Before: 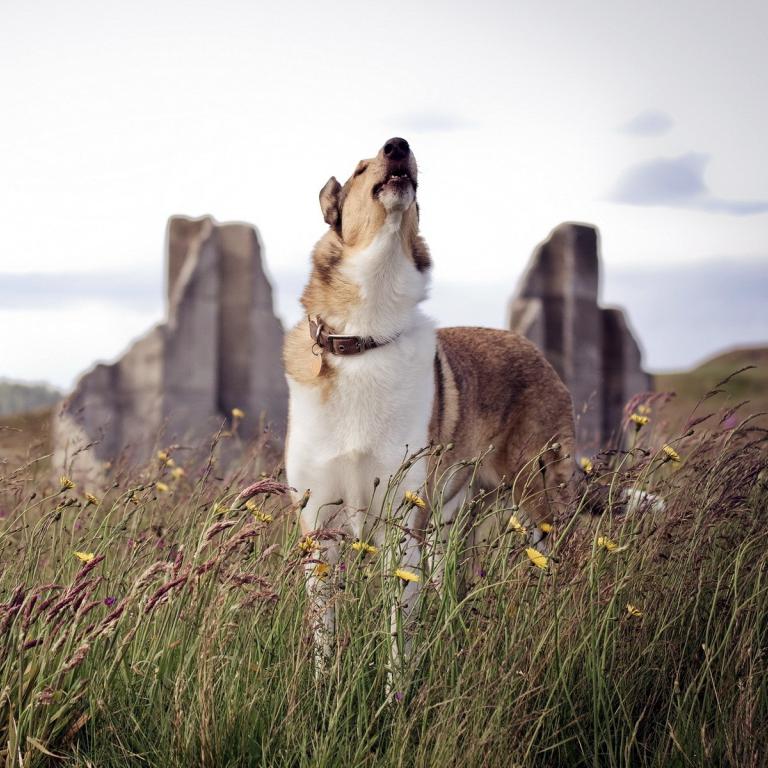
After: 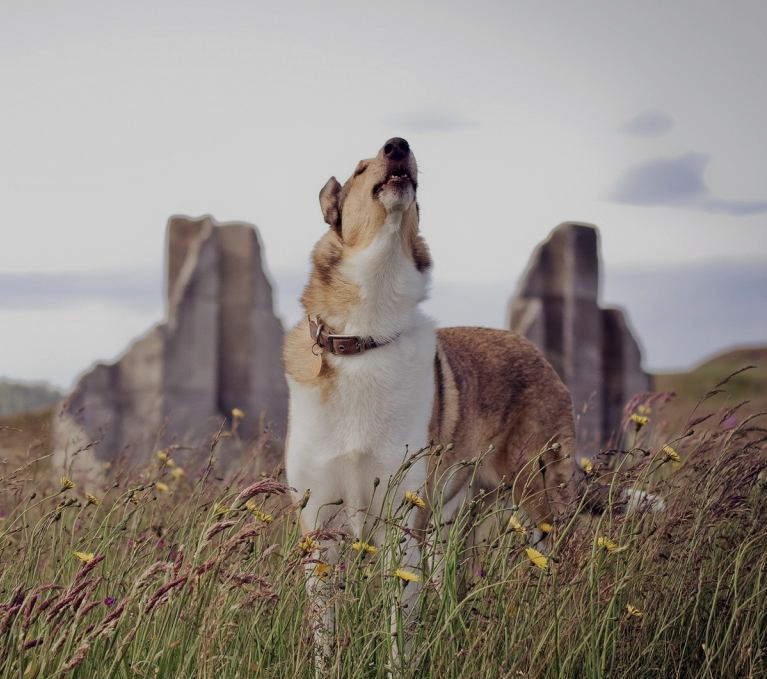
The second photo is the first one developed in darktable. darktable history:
crop and rotate: top 0%, bottom 11.49%
tone equalizer: -8 EV 0.25 EV, -7 EV 0.417 EV, -6 EV 0.417 EV, -5 EV 0.25 EV, -3 EV -0.25 EV, -2 EV -0.417 EV, -1 EV -0.417 EV, +0 EV -0.25 EV, edges refinement/feathering 500, mask exposure compensation -1.57 EV, preserve details guided filter
exposure: exposure -0.242 EV, compensate highlight preservation false
